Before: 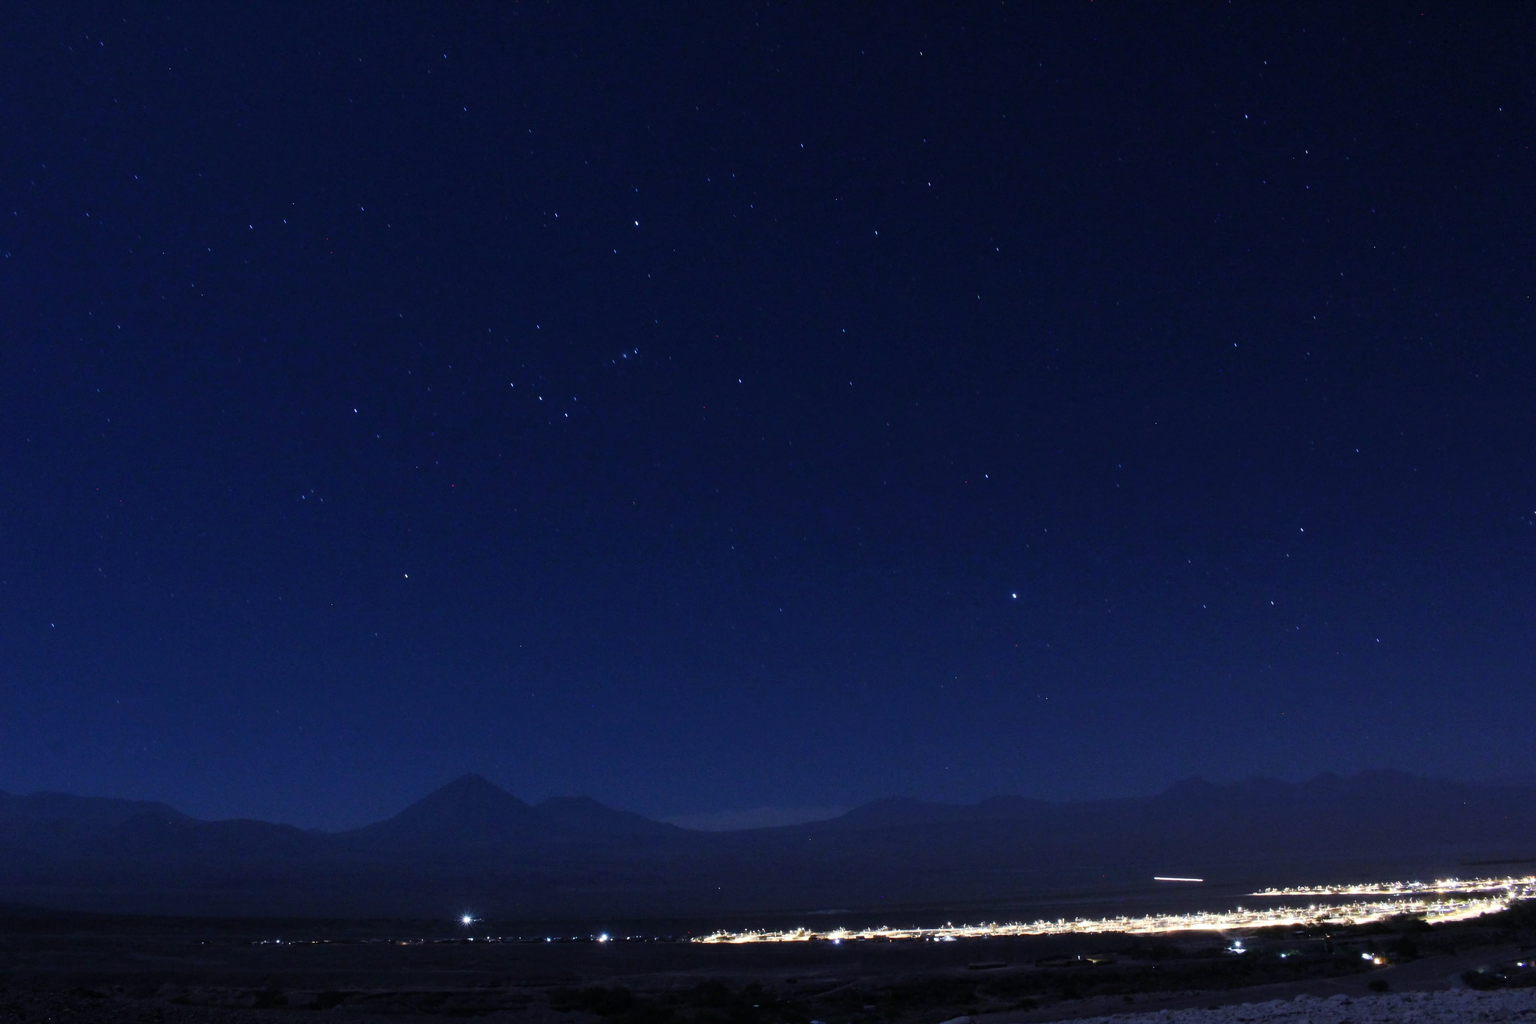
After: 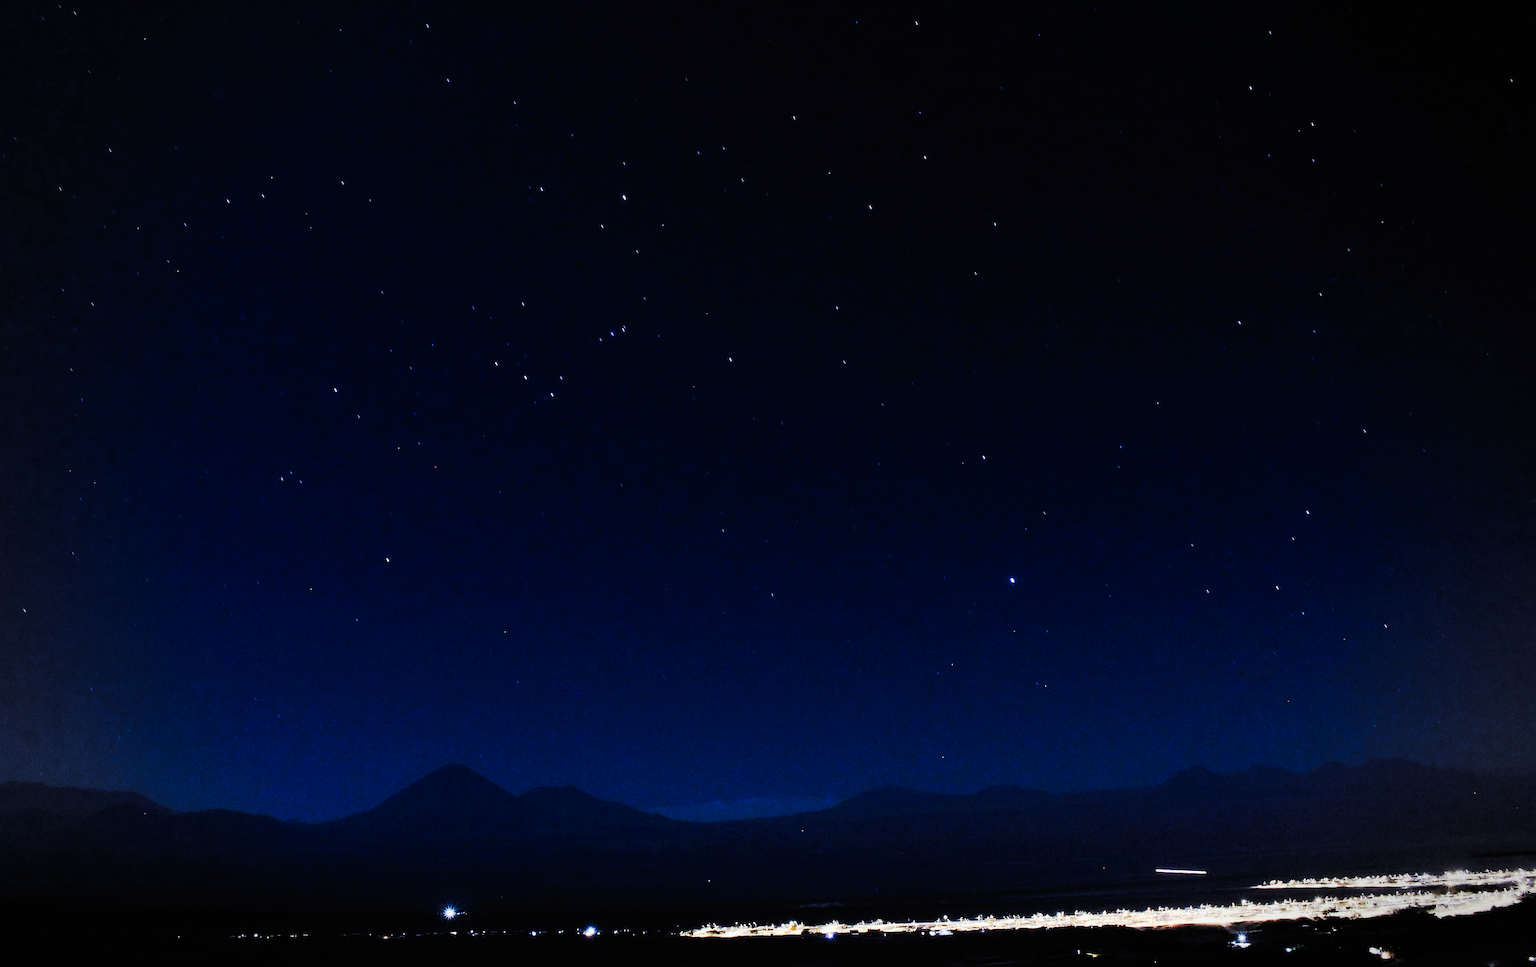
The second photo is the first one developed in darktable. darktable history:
filmic rgb: black relative exposure -5.06 EV, white relative exposure 3.95 EV, threshold 2.98 EV, hardness 2.9, contrast 1.097, highlights saturation mix -18.69%, iterations of high-quality reconstruction 0, enable highlight reconstruction true
crop: left 1.922%, top 3.066%, right 0.727%, bottom 4.936%
exposure: black level correction 0, exposure 1 EV, compensate highlight preservation false
tone curve: curves: ch0 [(0, 0) (0.003, 0.005) (0.011, 0.007) (0.025, 0.009) (0.044, 0.013) (0.069, 0.017) (0.1, 0.02) (0.136, 0.029) (0.177, 0.052) (0.224, 0.086) (0.277, 0.129) (0.335, 0.188) (0.399, 0.256) (0.468, 0.361) (0.543, 0.526) (0.623, 0.696) (0.709, 0.784) (0.801, 0.85) (0.898, 0.882) (1, 1)], preserve colors none
vignetting: fall-off start 76.36%, fall-off radius 27.88%, brightness -0.326, width/height ratio 0.972
sharpen: on, module defaults
